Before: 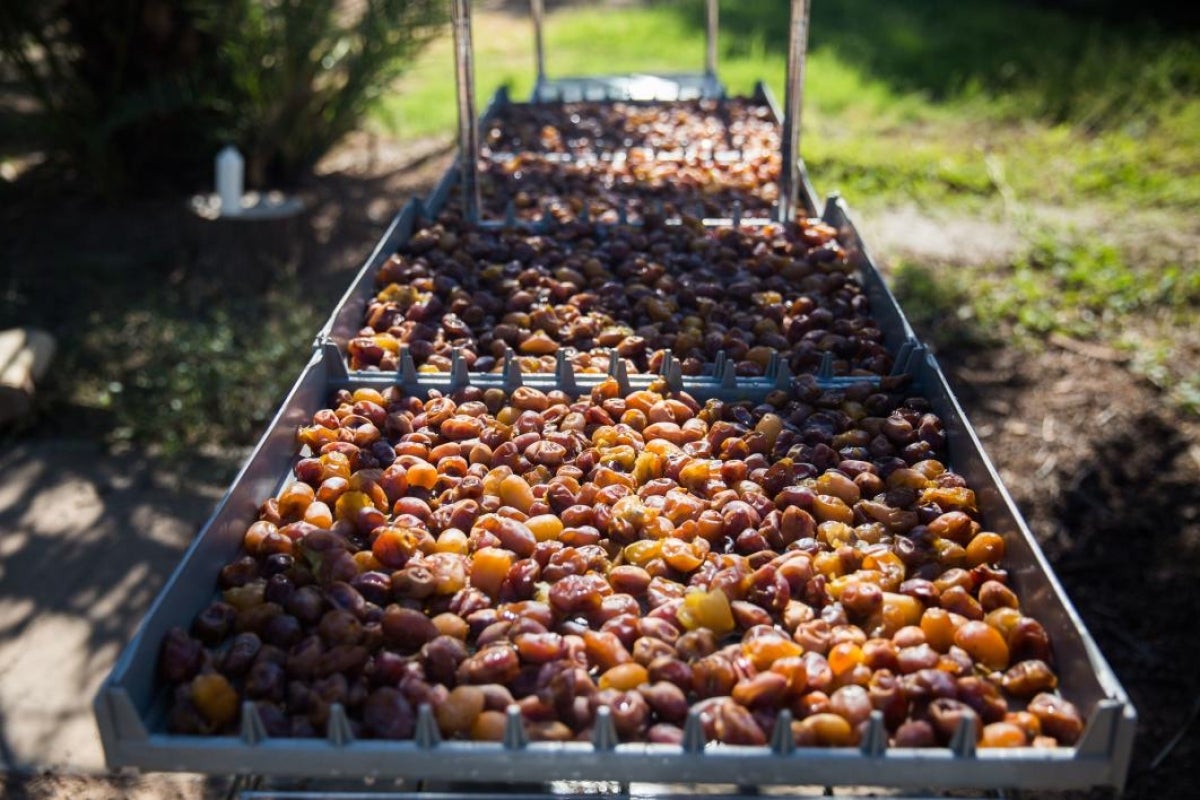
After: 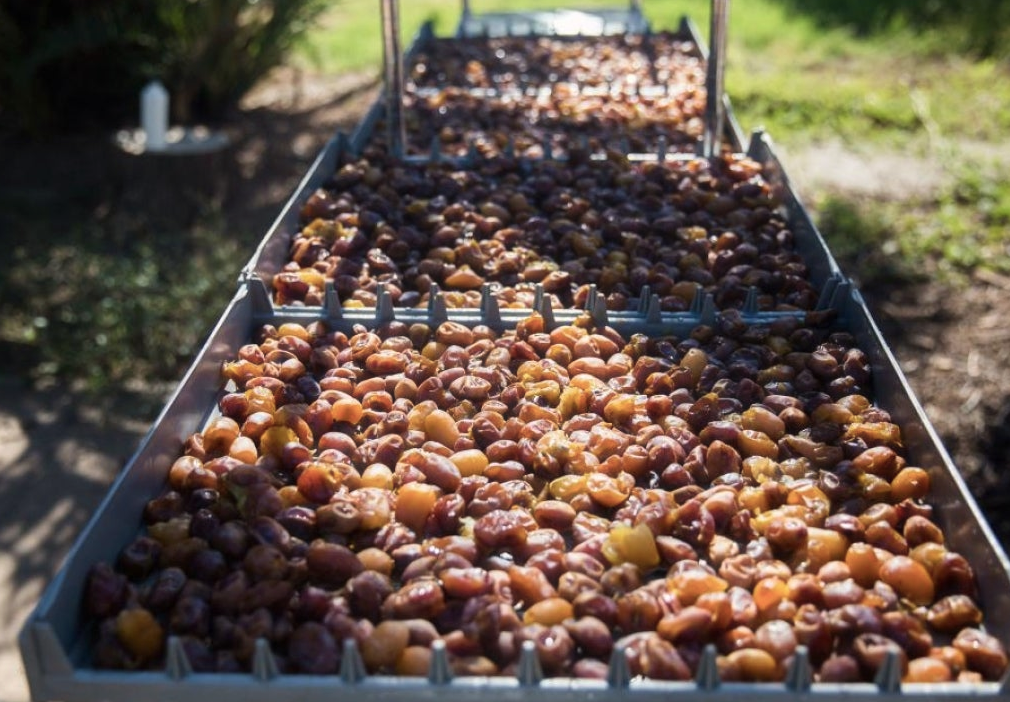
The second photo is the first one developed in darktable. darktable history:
crop: left 6.282%, top 8.215%, right 9.542%, bottom 4.031%
haze removal: strength -0.049, adaptive false
color calibration: x 0.342, y 0.356, temperature 5086.54 K, gamut compression 2.99
